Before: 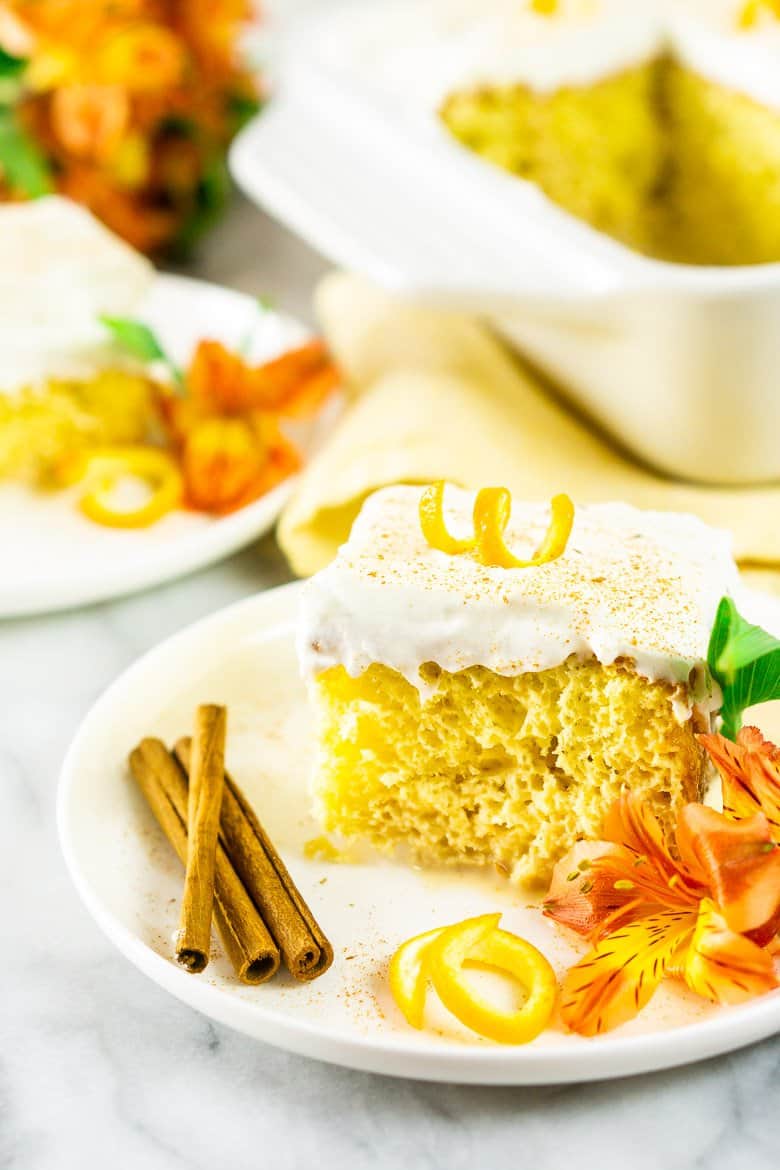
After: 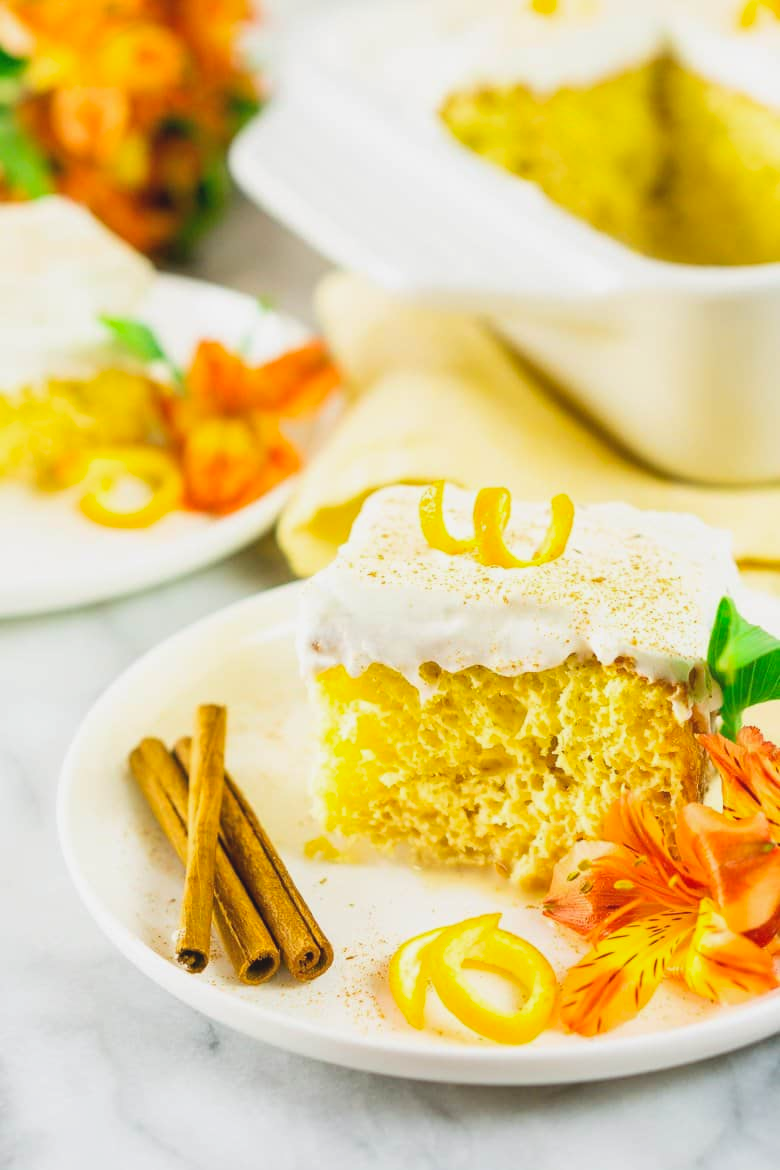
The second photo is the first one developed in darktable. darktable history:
contrast brightness saturation: contrast -0.096, brightness 0.049, saturation 0.075
